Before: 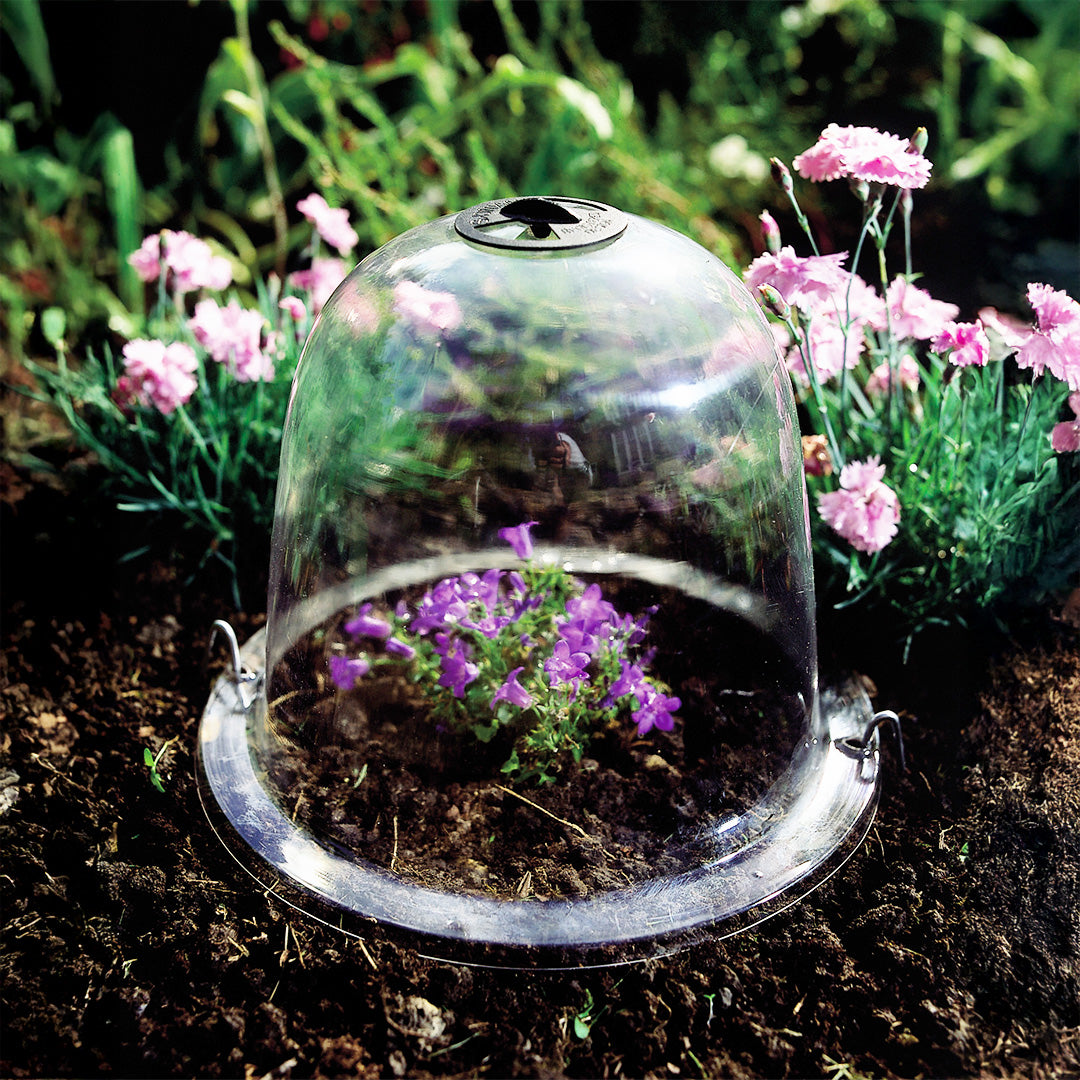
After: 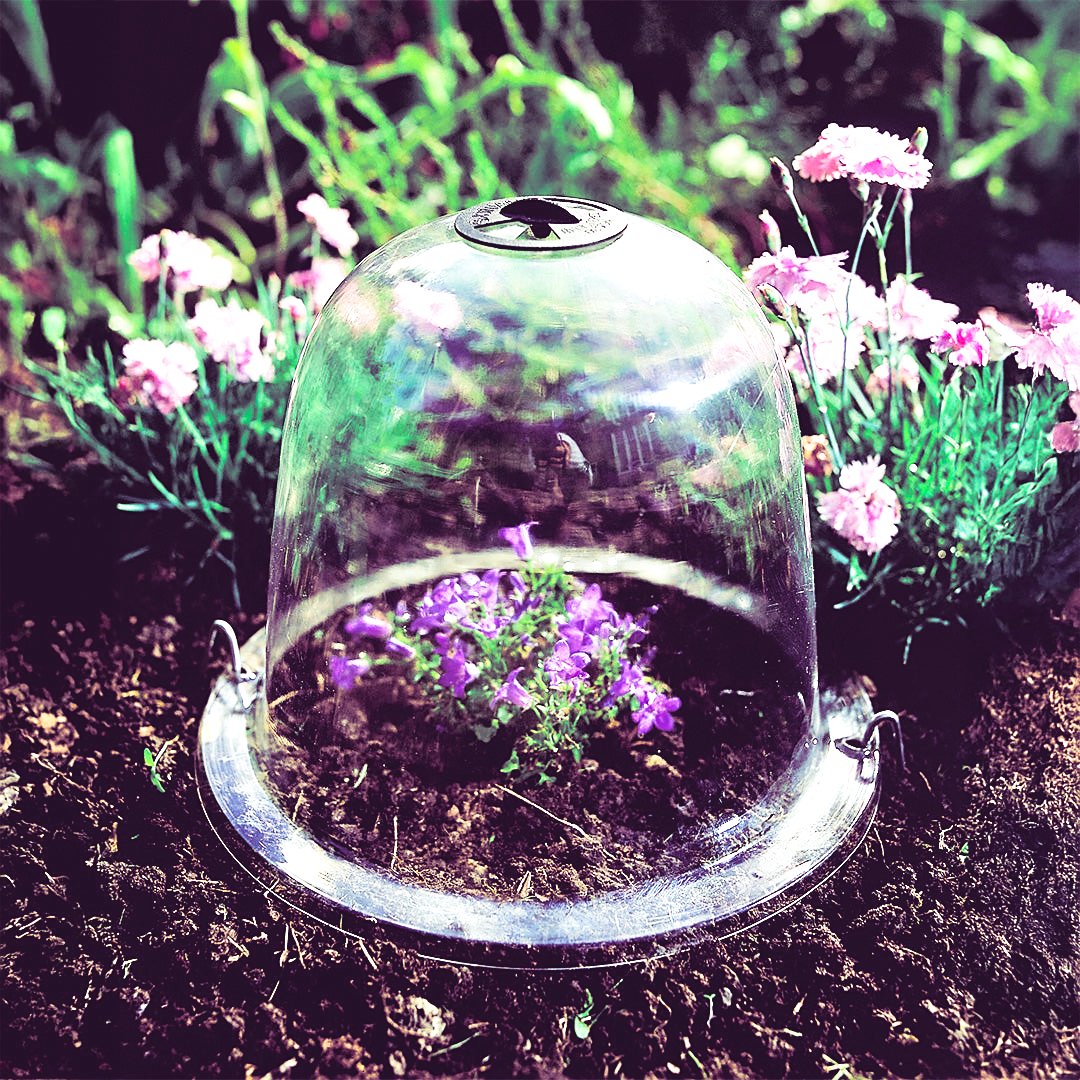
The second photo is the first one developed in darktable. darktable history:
exposure: black level correction -0.002, exposure 0.54 EV, compensate highlight preservation false
sharpen: on, module defaults
tone equalizer: -8 EV 1 EV, -7 EV 1 EV, -6 EV 1 EV, -5 EV 1 EV, -4 EV 1 EV, -3 EV 0.75 EV, -2 EV 0.5 EV, -1 EV 0.25 EV
split-toning: shadows › hue 277.2°, shadows › saturation 0.74
tone curve: curves: ch0 [(0, 0.084) (0.155, 0.169) (0.46, 0.466) (0.751, 0.788) (1, 0.961)]; ch1 [(0, 0) (0.43, 0.408) (0.476, 0.469) (0.505, 0.503) (0.553, 0.563) (0.592, 0.581) (0.631, 0.625) (1, 1)]; ch2 [(0, 0) (0.505, 0.495) (0.55, 0.557) (0.583, 0.573) (1, 1)], color space Lab, independent channels, preserve colors none
